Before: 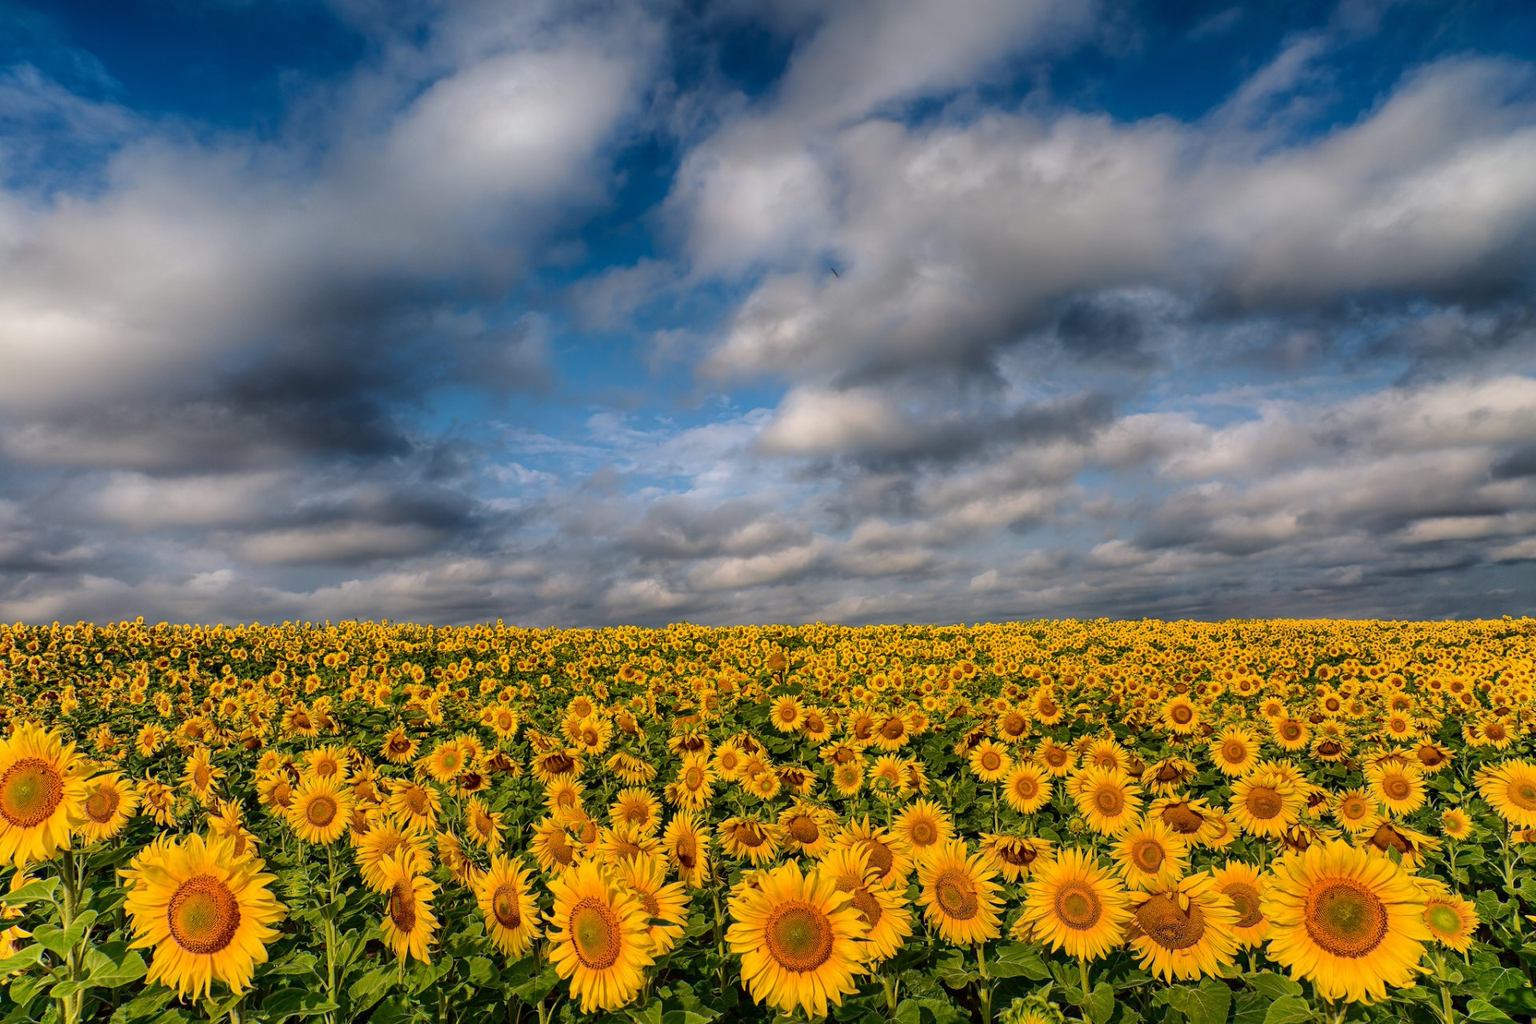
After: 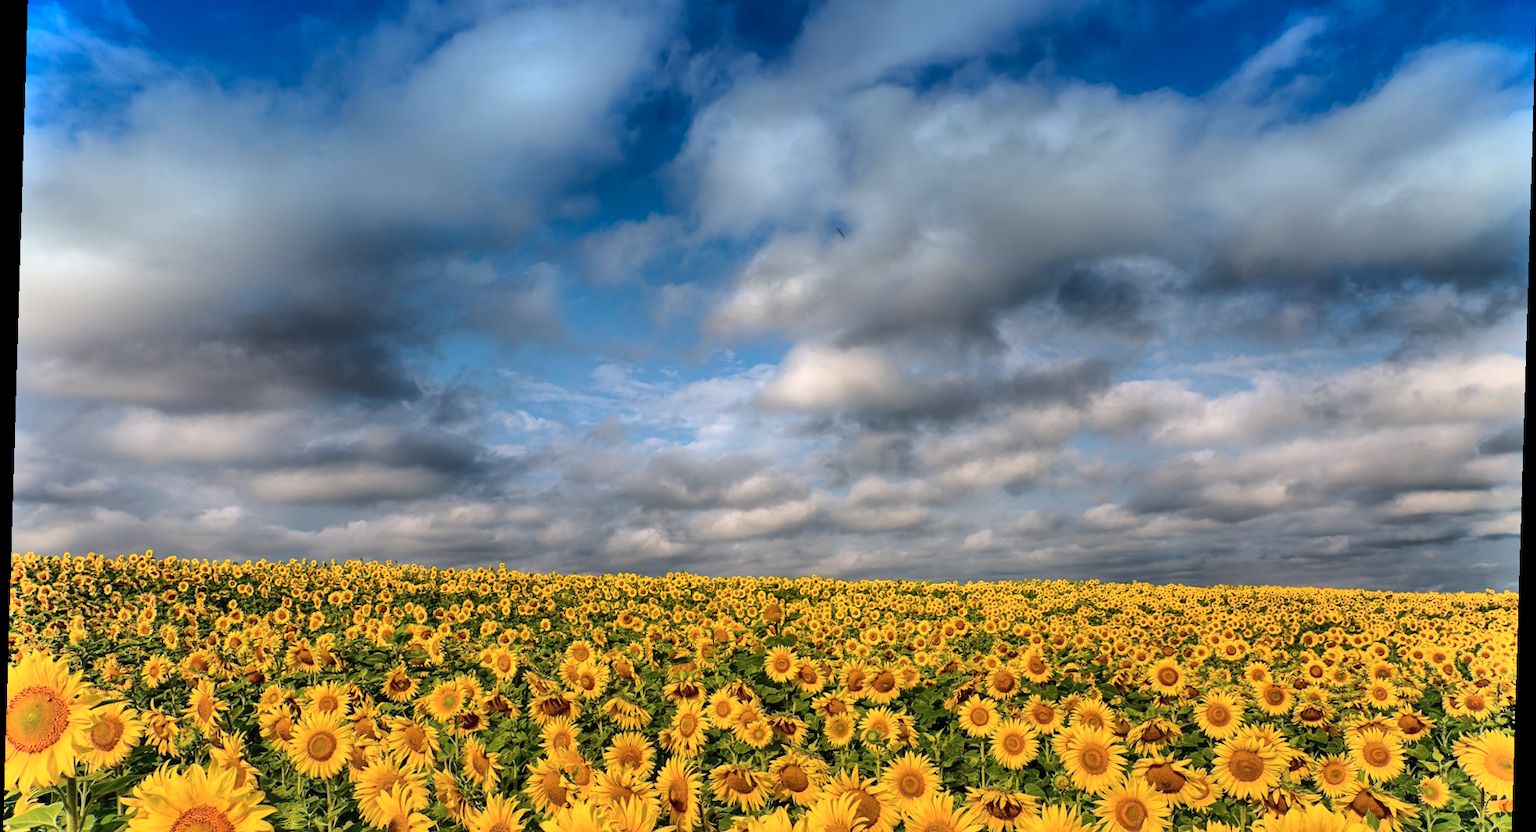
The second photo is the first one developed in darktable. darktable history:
tone equalizer: on, module defaults
shadows and highlights: radius 110.86, shadows 51.09, white point adjustment 9.16, highlights -4.17, highlights color adjustment 32.2%, soften with gaussian
graduated density: density 2.02 EV, hardness 44%, rotation 0.374°, offset 8.21, hue 208.8°, saturation 97%
rotate and perspective: rotation 1.72°, automatic cropping off
crop and rotate: top 5.667%, bottom 14.937%
